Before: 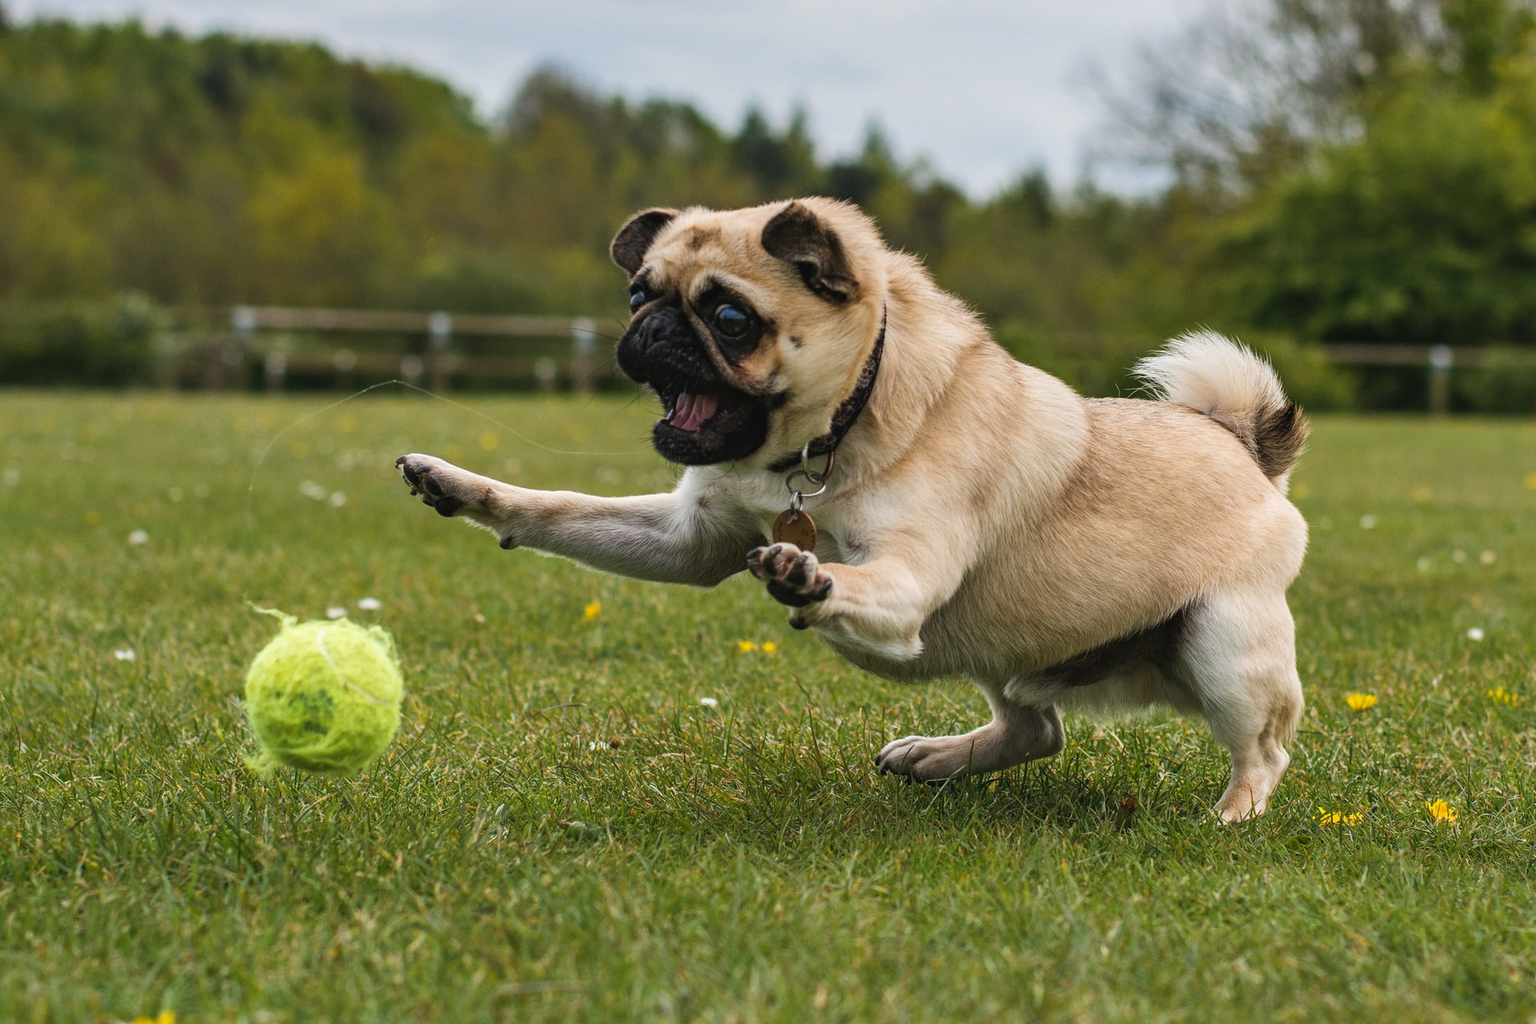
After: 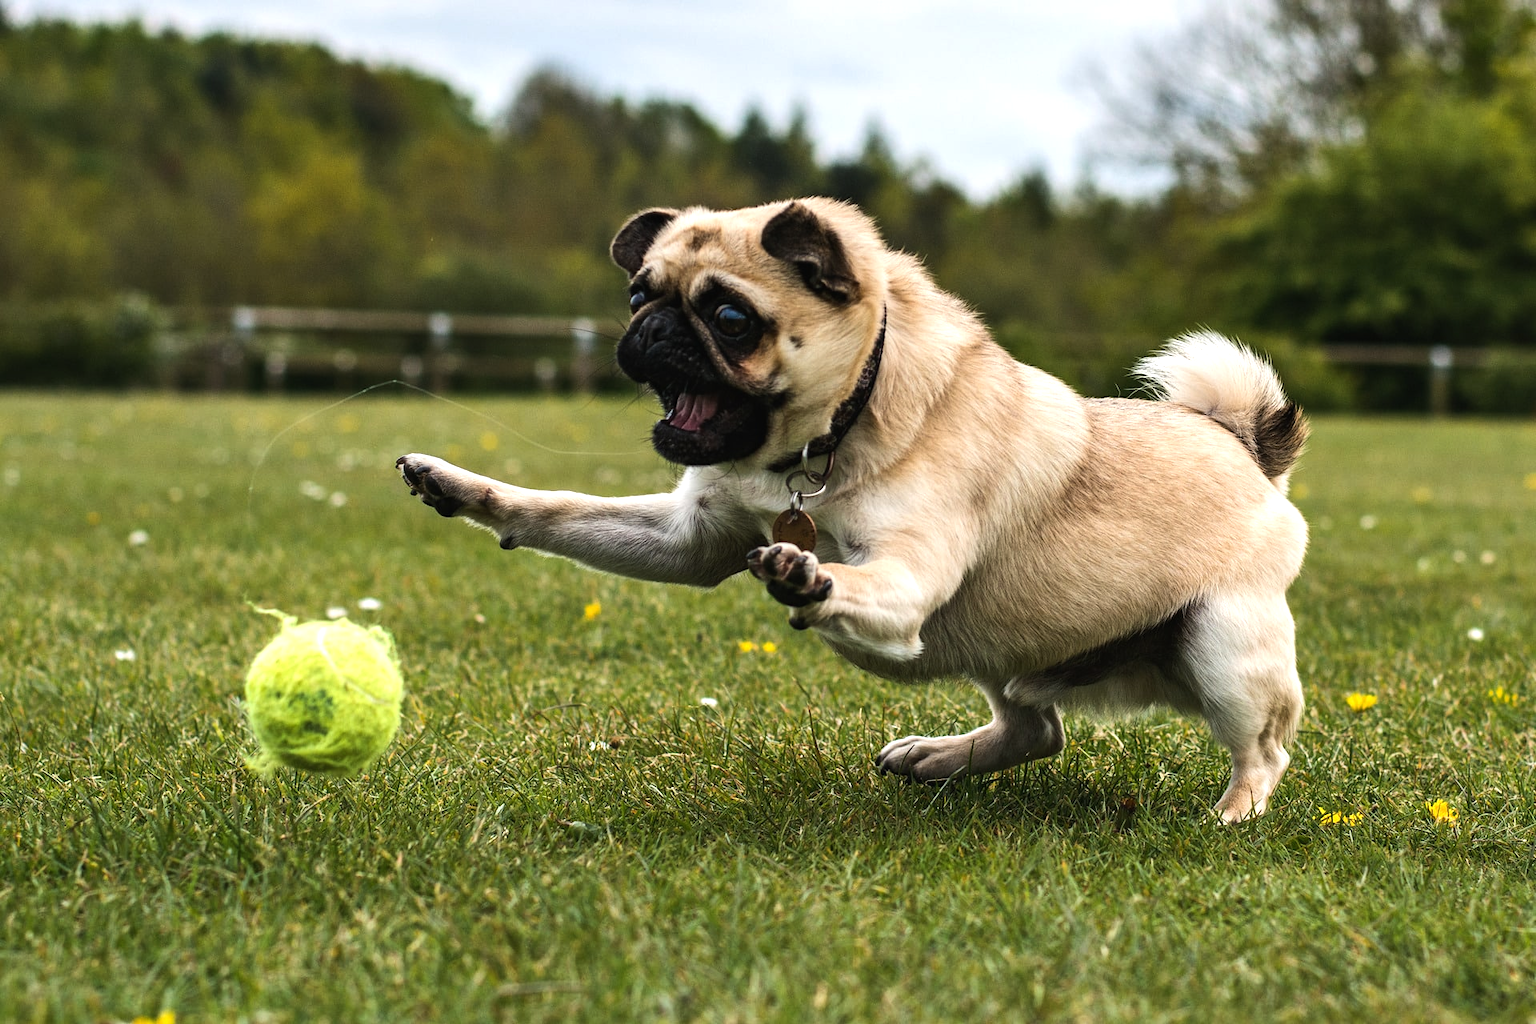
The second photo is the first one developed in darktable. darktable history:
exposure: exposure -0.048 EV, compensate highlight preservation false
tone equalizer: -8 EV -0.75 EV, -7 EV -0.7 EV, -6 EV -0.6 EV, -5 EV -0.4 EV, -3 EV 0.4 EV, -2 EV 0.6 EV, -1 EV 0.7 EV, +0 EV 0.75 EV, edges refinement/feathering 500, mask exposure compensation -1.57 EV, preserve details no
